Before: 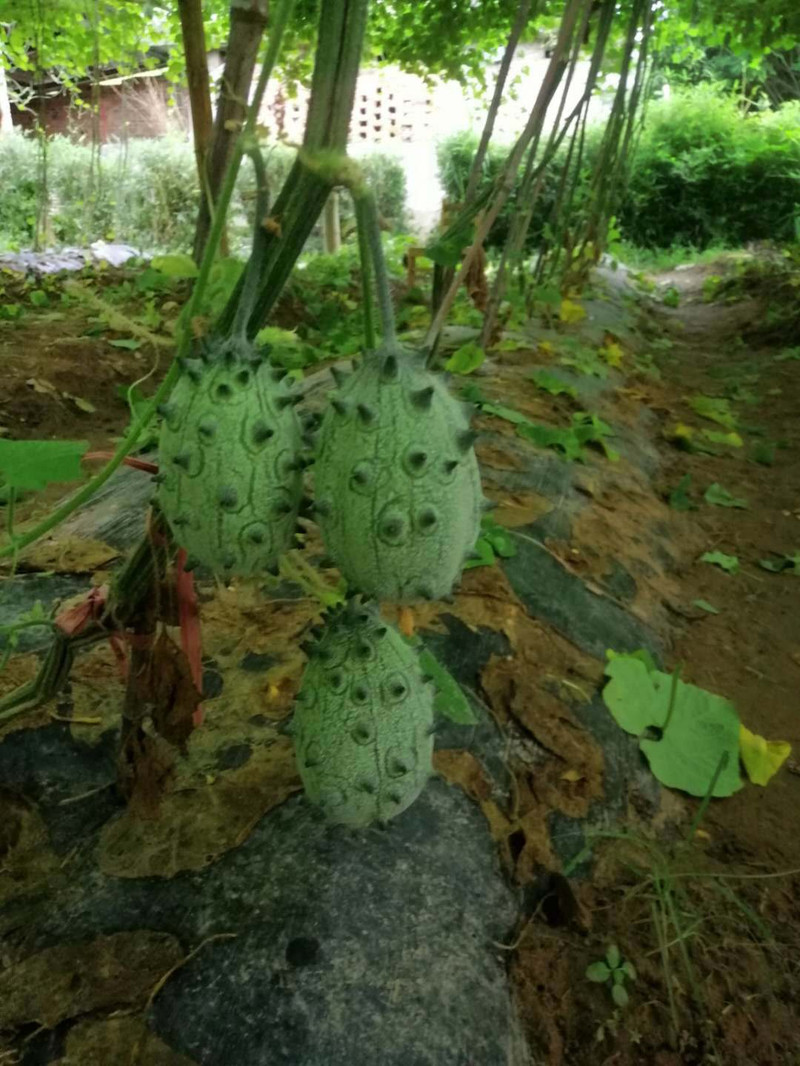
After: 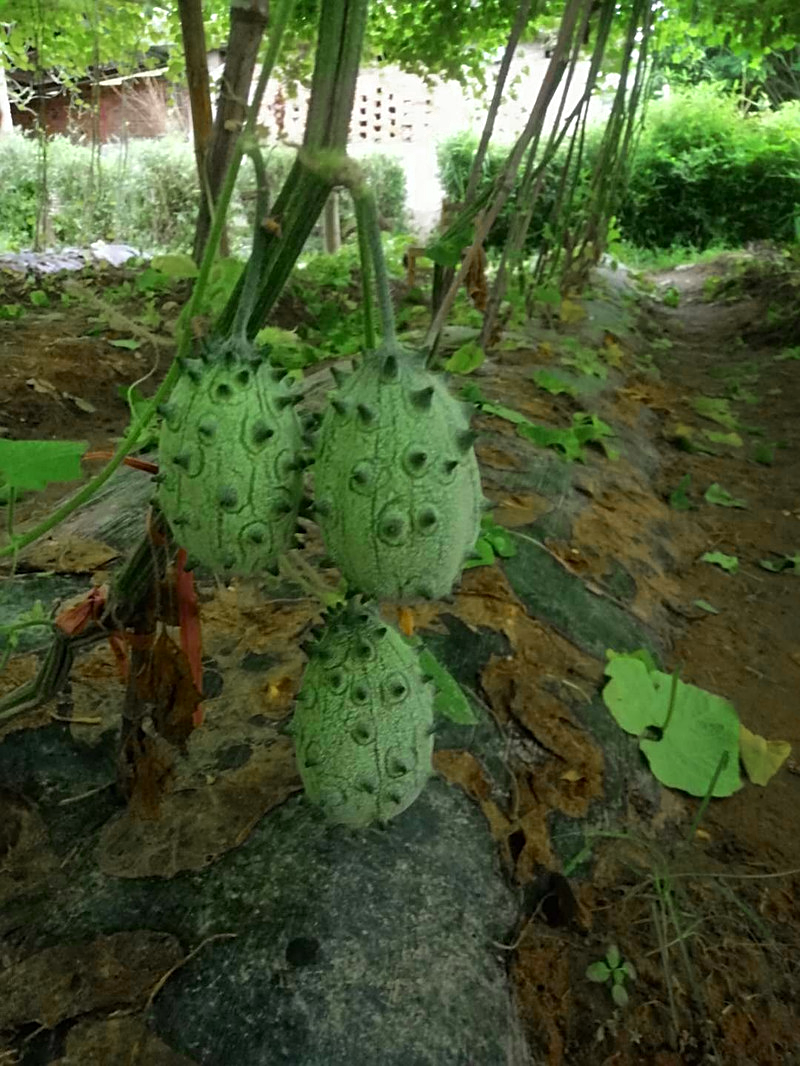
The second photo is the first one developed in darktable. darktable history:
sharpen: on, module defaults
color zones: curves: ch0 [(0.11, 0.396) (0.195, 0.36) (0.25, 0.5) (0.303, 0.412) (0.357, 0.544) (0.75, 0.5) (0.967, 0.328)]; ch1 [(0, 0.468) (0.112, 0.512) (0.202, 0.6) (0.25, 0.5) (0.307, 0.352) (0.357, 0.544) (0.75, 0.5) (0.963, 0.524)]
